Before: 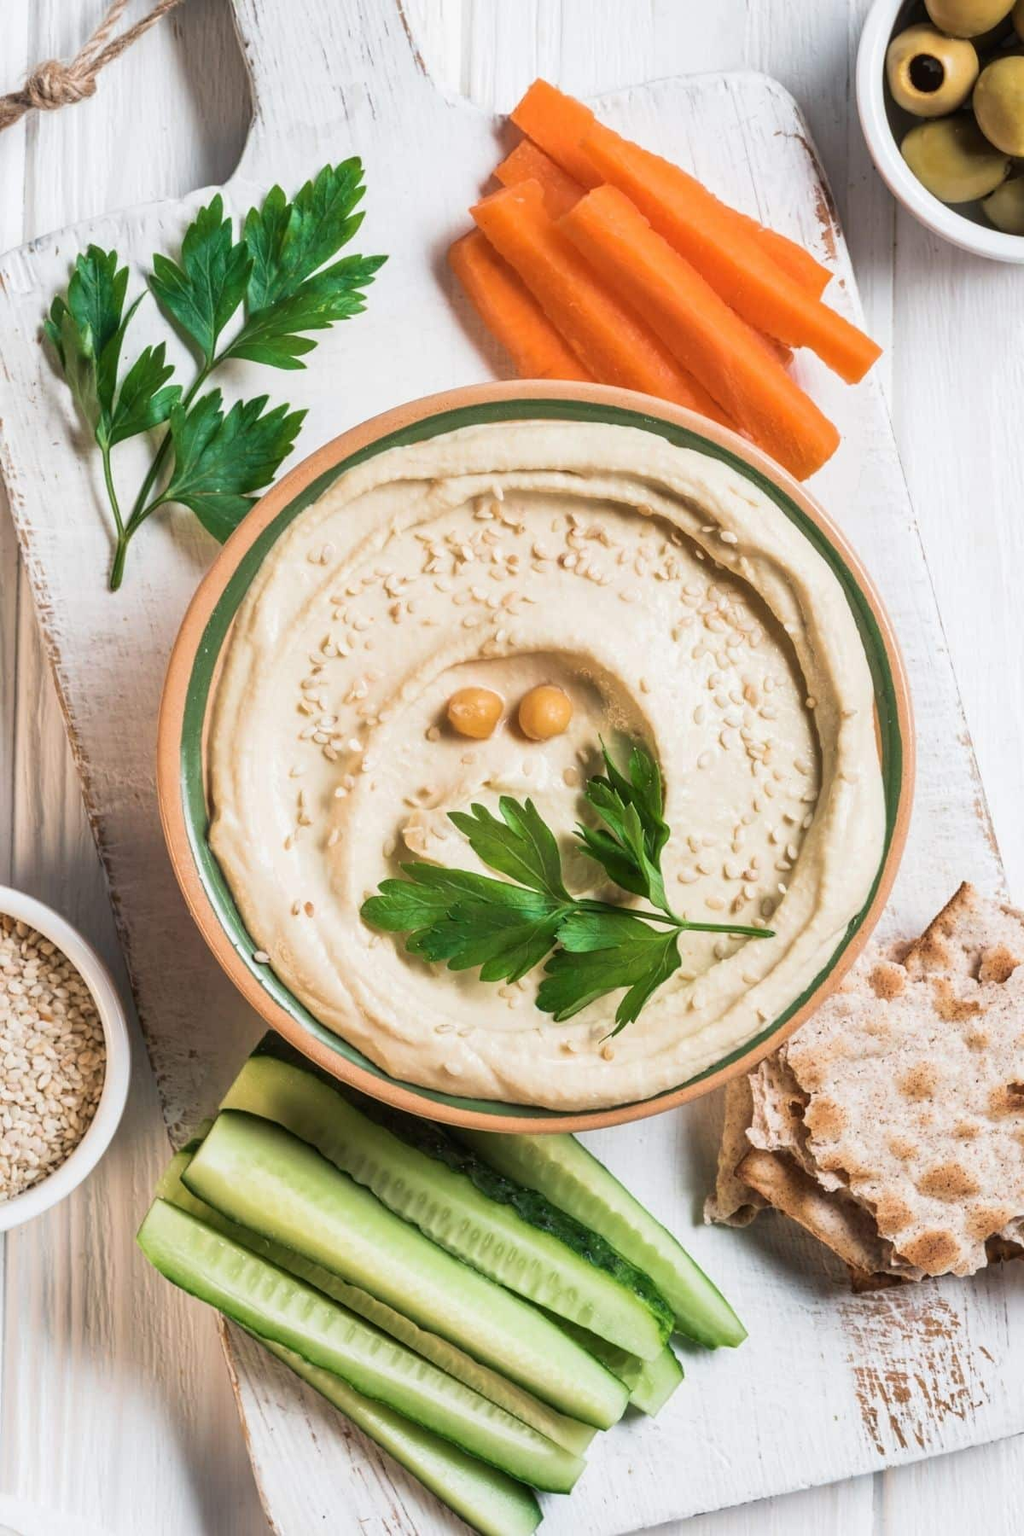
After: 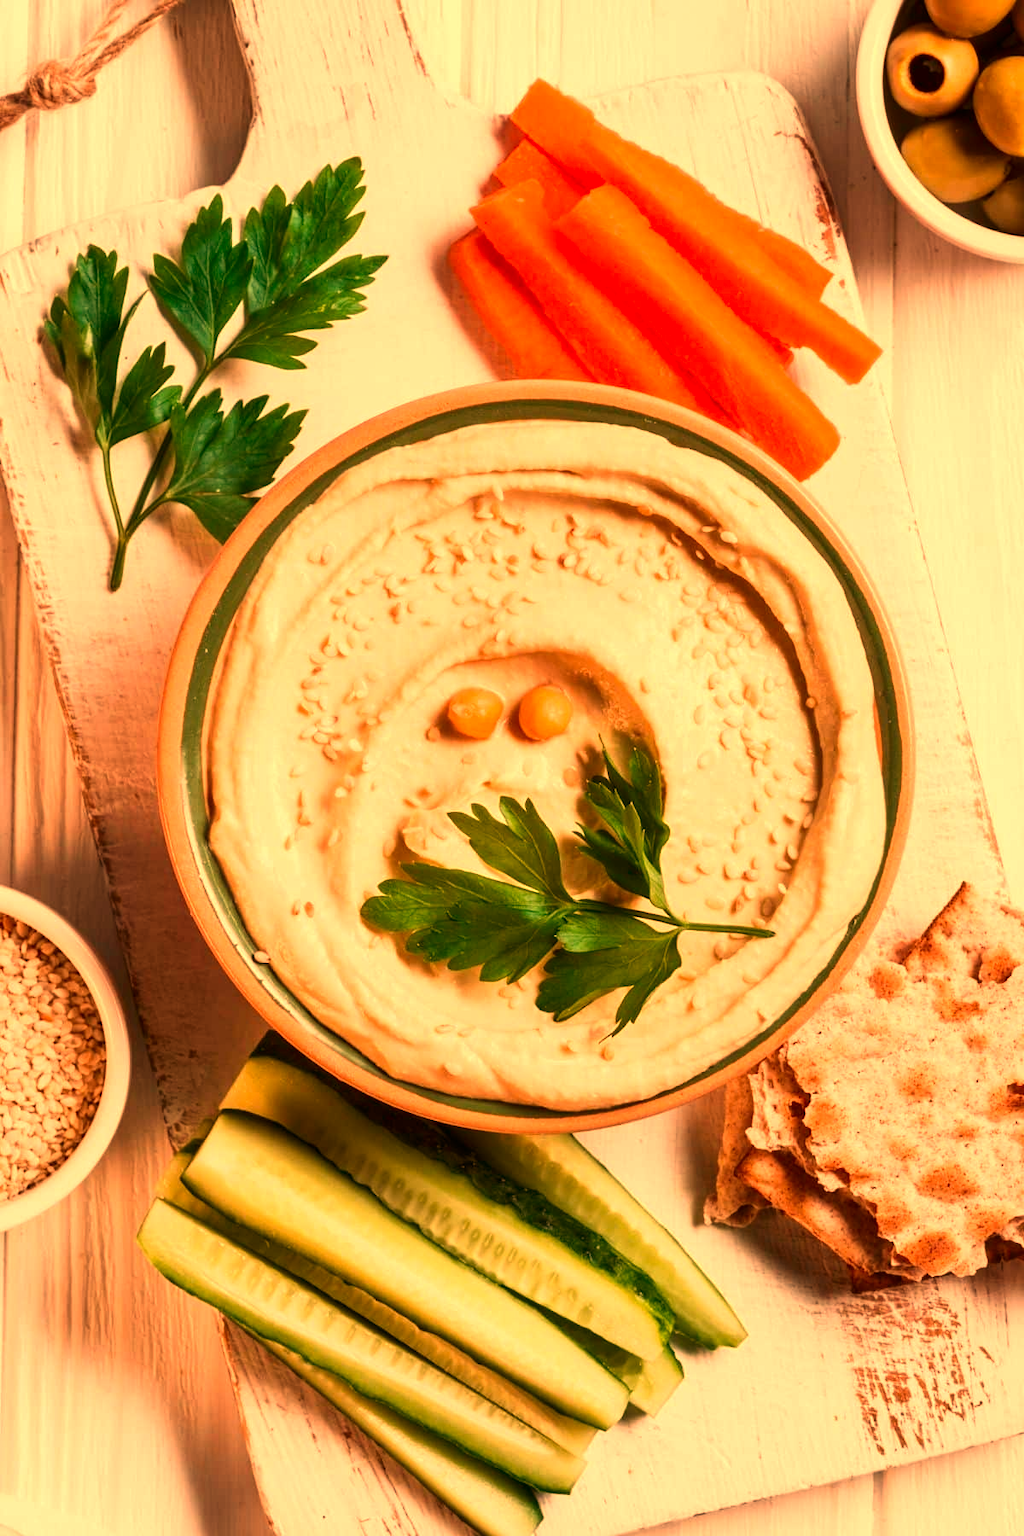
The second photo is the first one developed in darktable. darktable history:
contrast brightness saturation: contrast 0.07, brightness -0.14, saturation 0.11
white balance: red 1.467, blue 0.684
